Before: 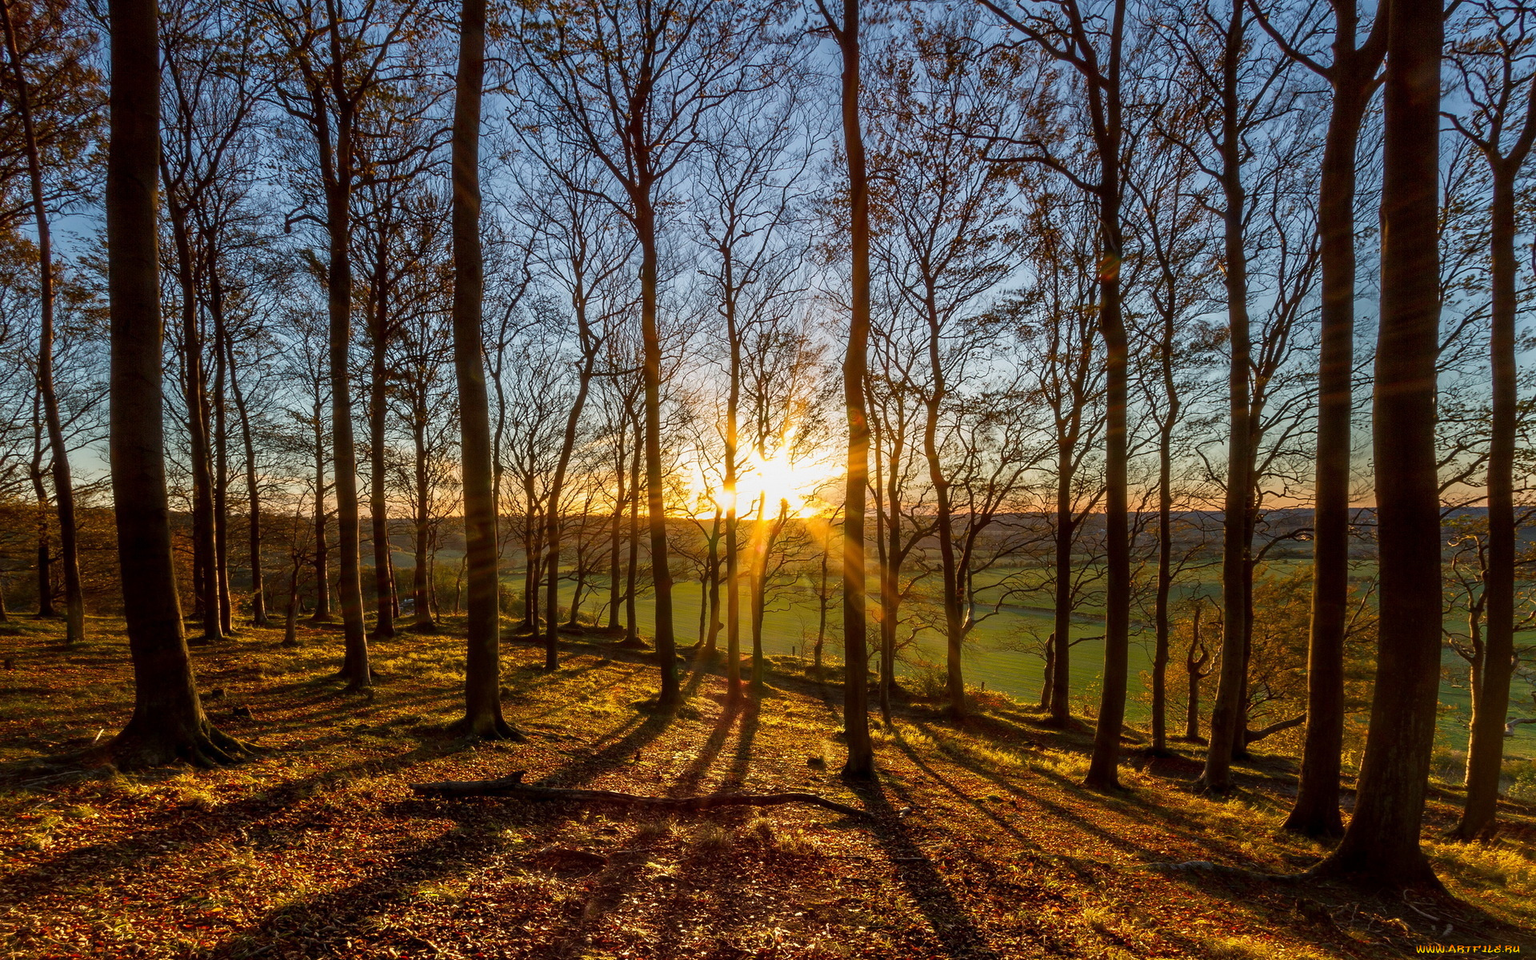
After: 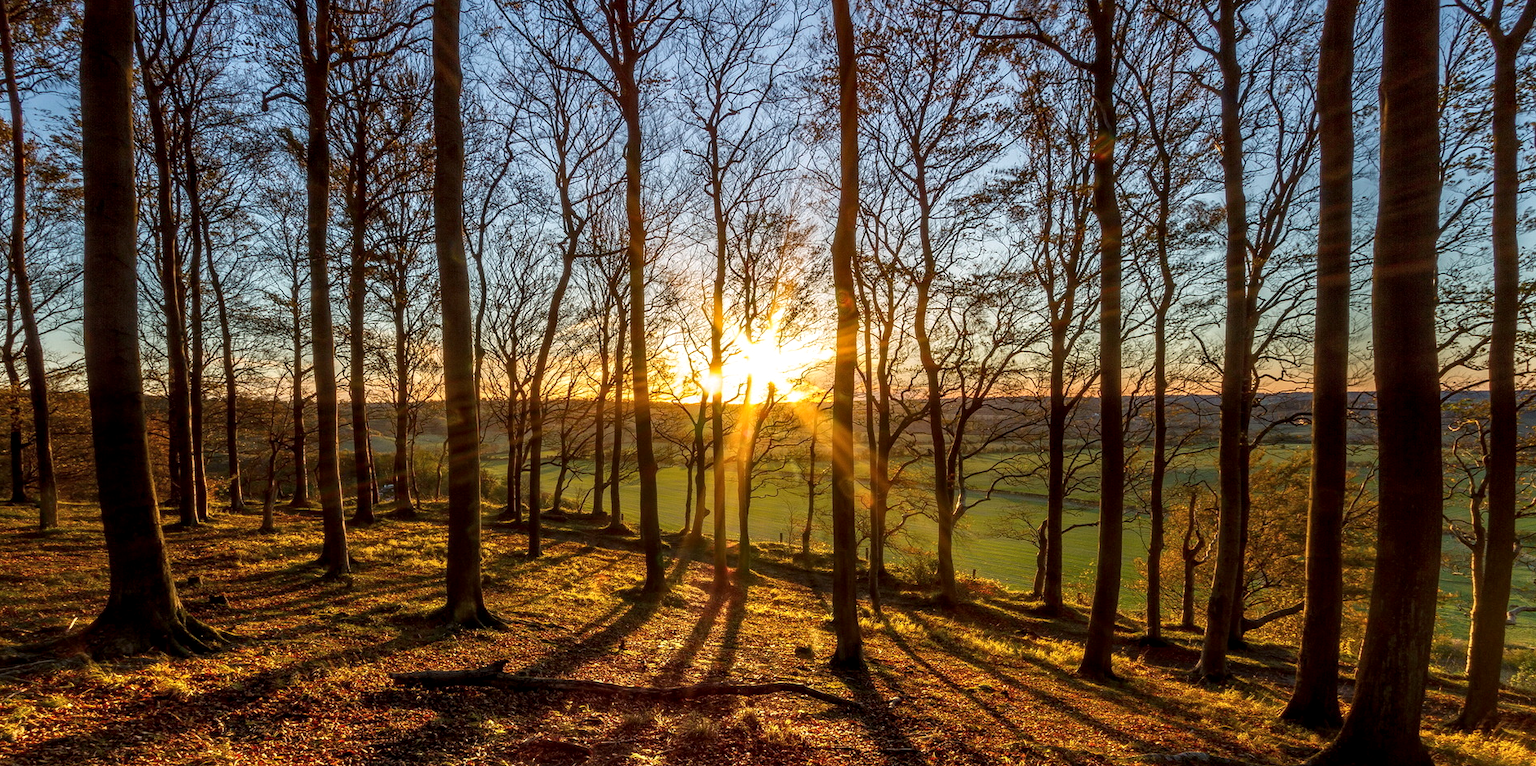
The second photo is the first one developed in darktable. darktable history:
local contrast: on, module defaults
crop and rotate: left 1.842%, top 12.972%, right 0.136%, bottom 8.755%
exposure: exposure 0.202 EV, compensate highlight preservation false
